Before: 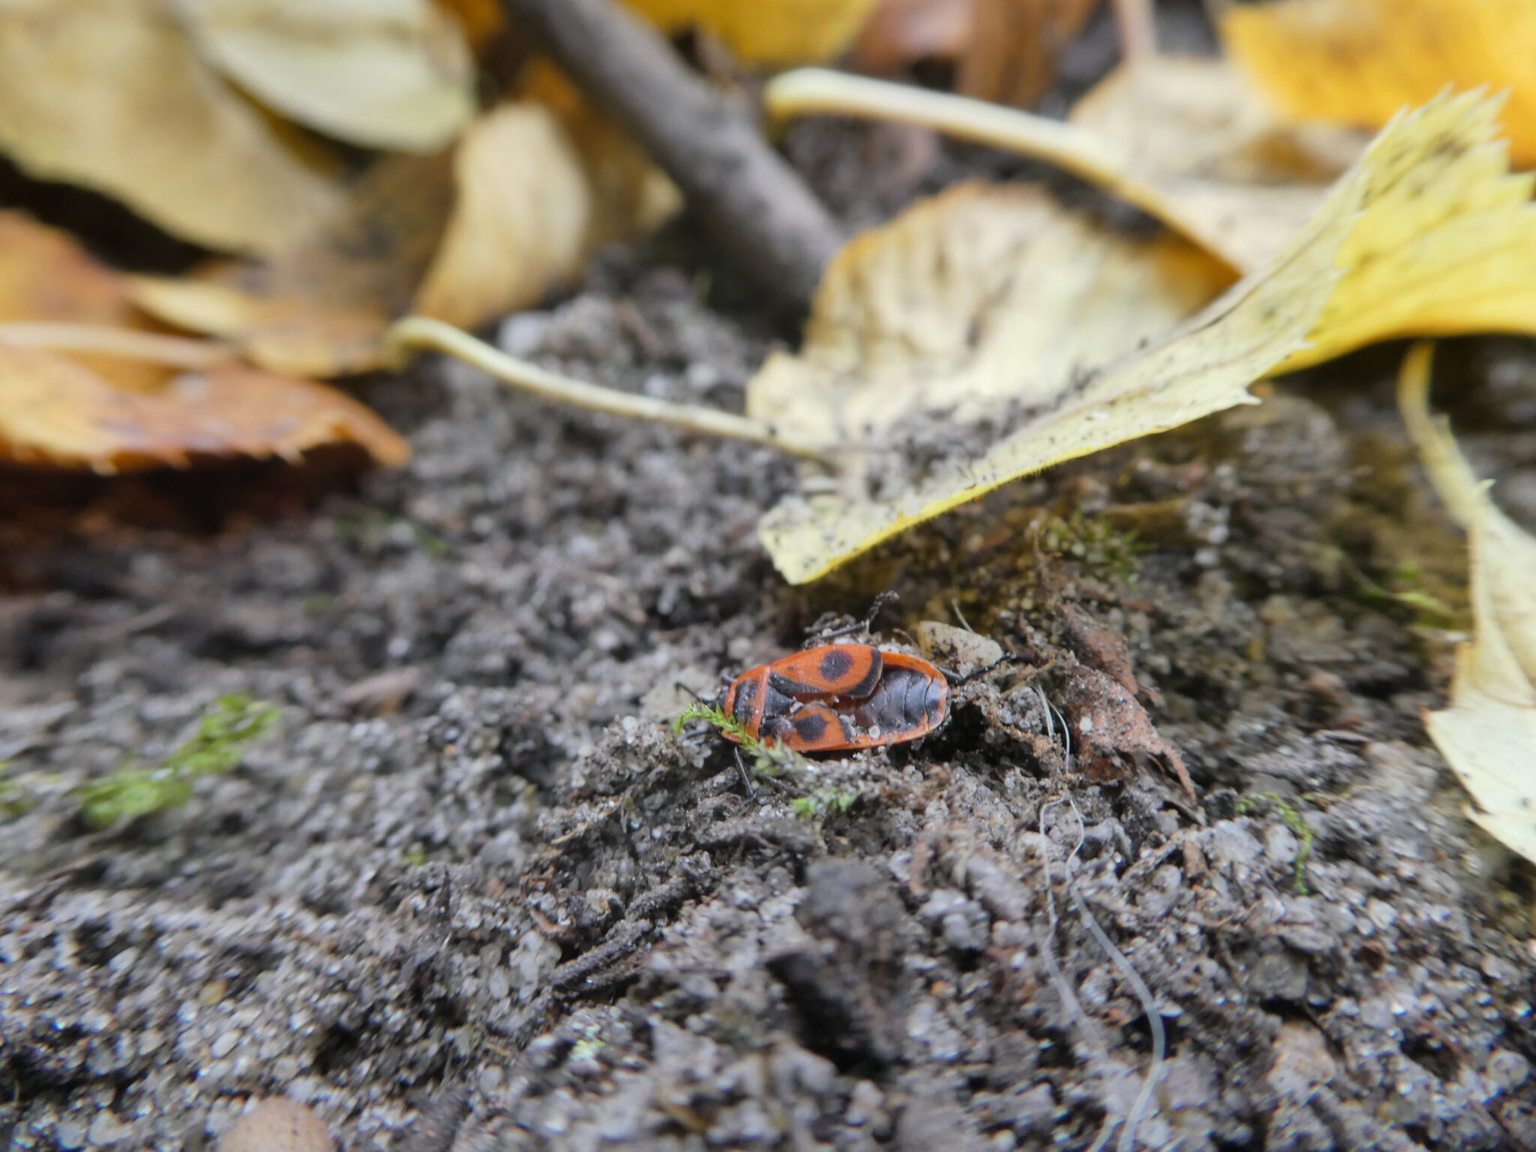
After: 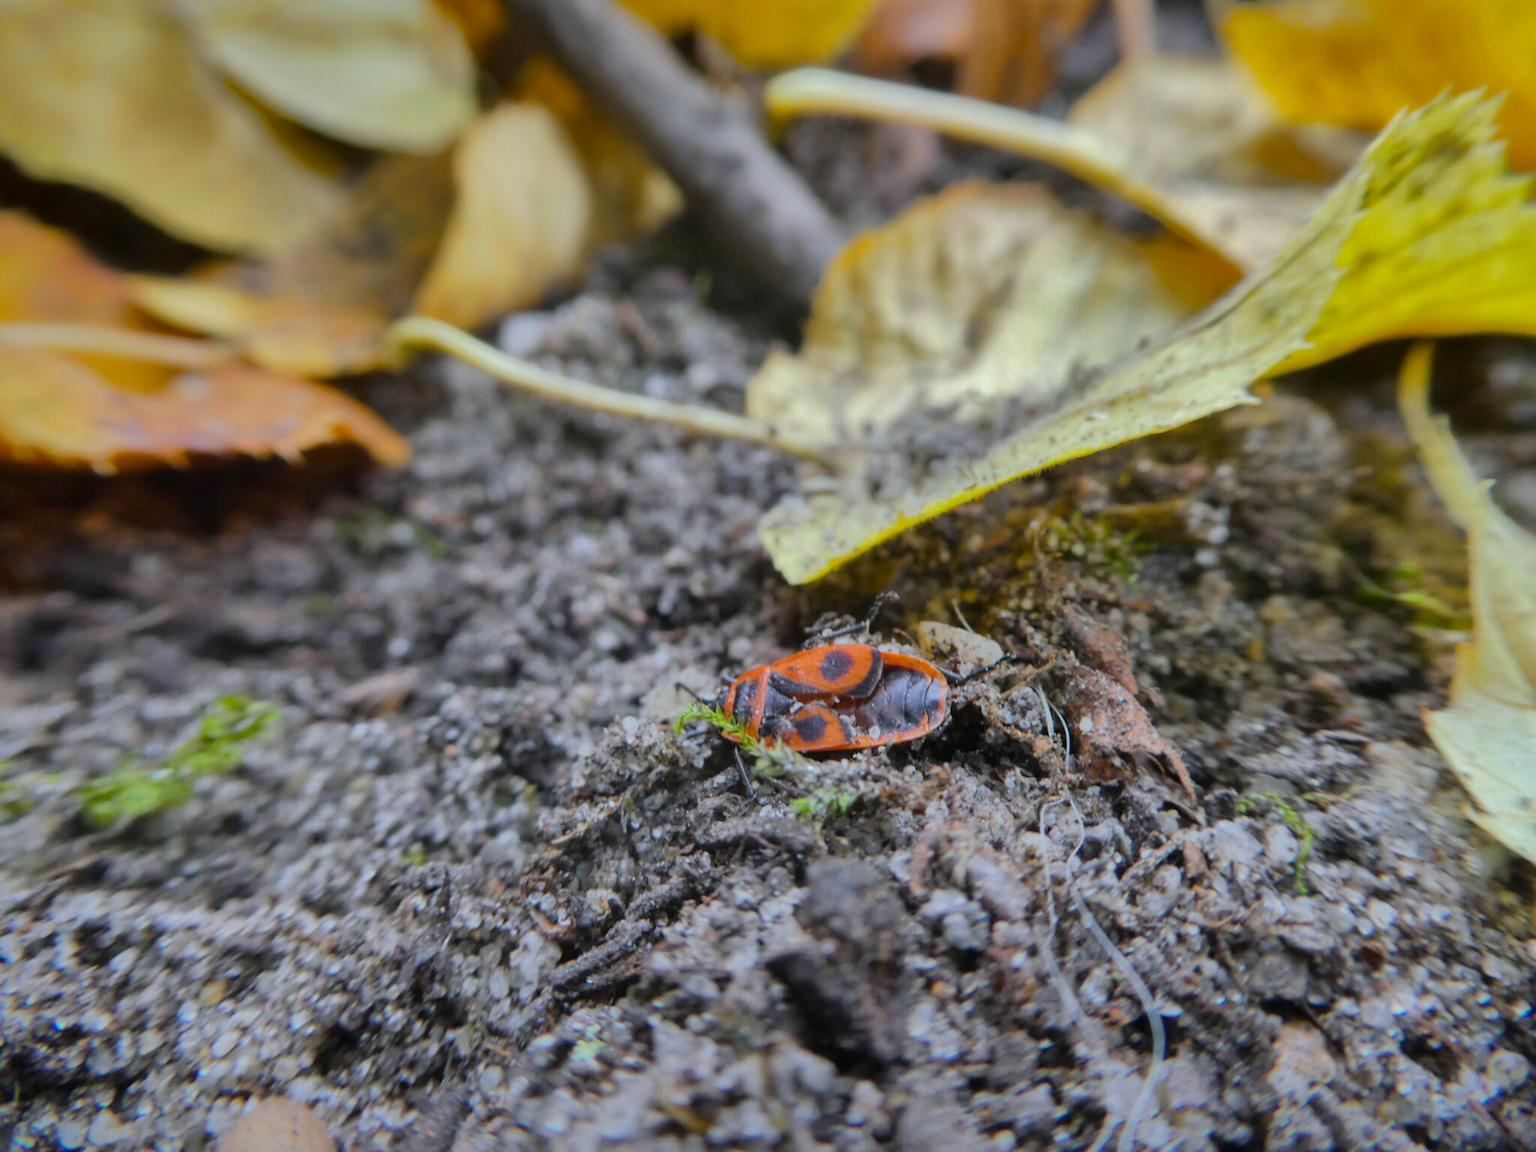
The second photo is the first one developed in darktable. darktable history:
white balance: red 0.982, blue 1.018
tone equalizer: on, module defaults
color balance rgb: perceptual saturation grading › global saturation 20%, global vibrance 20%
shadows and highlights: shadows -19.91, highlights -73.15
